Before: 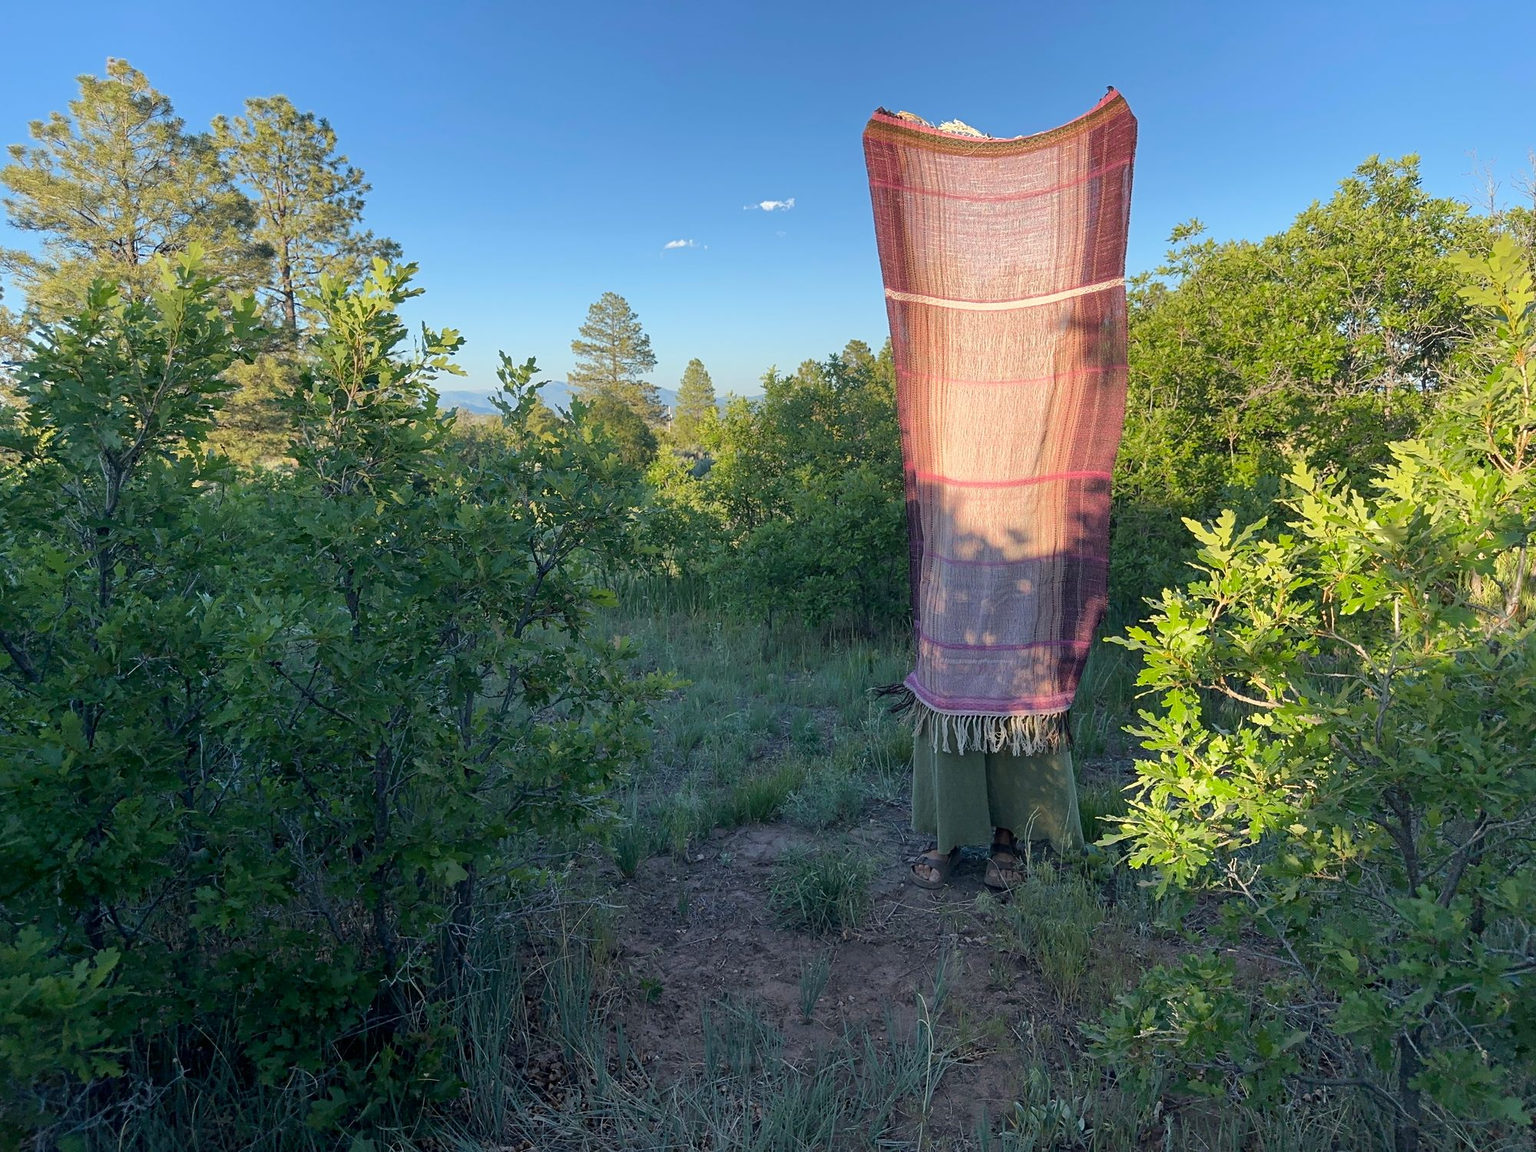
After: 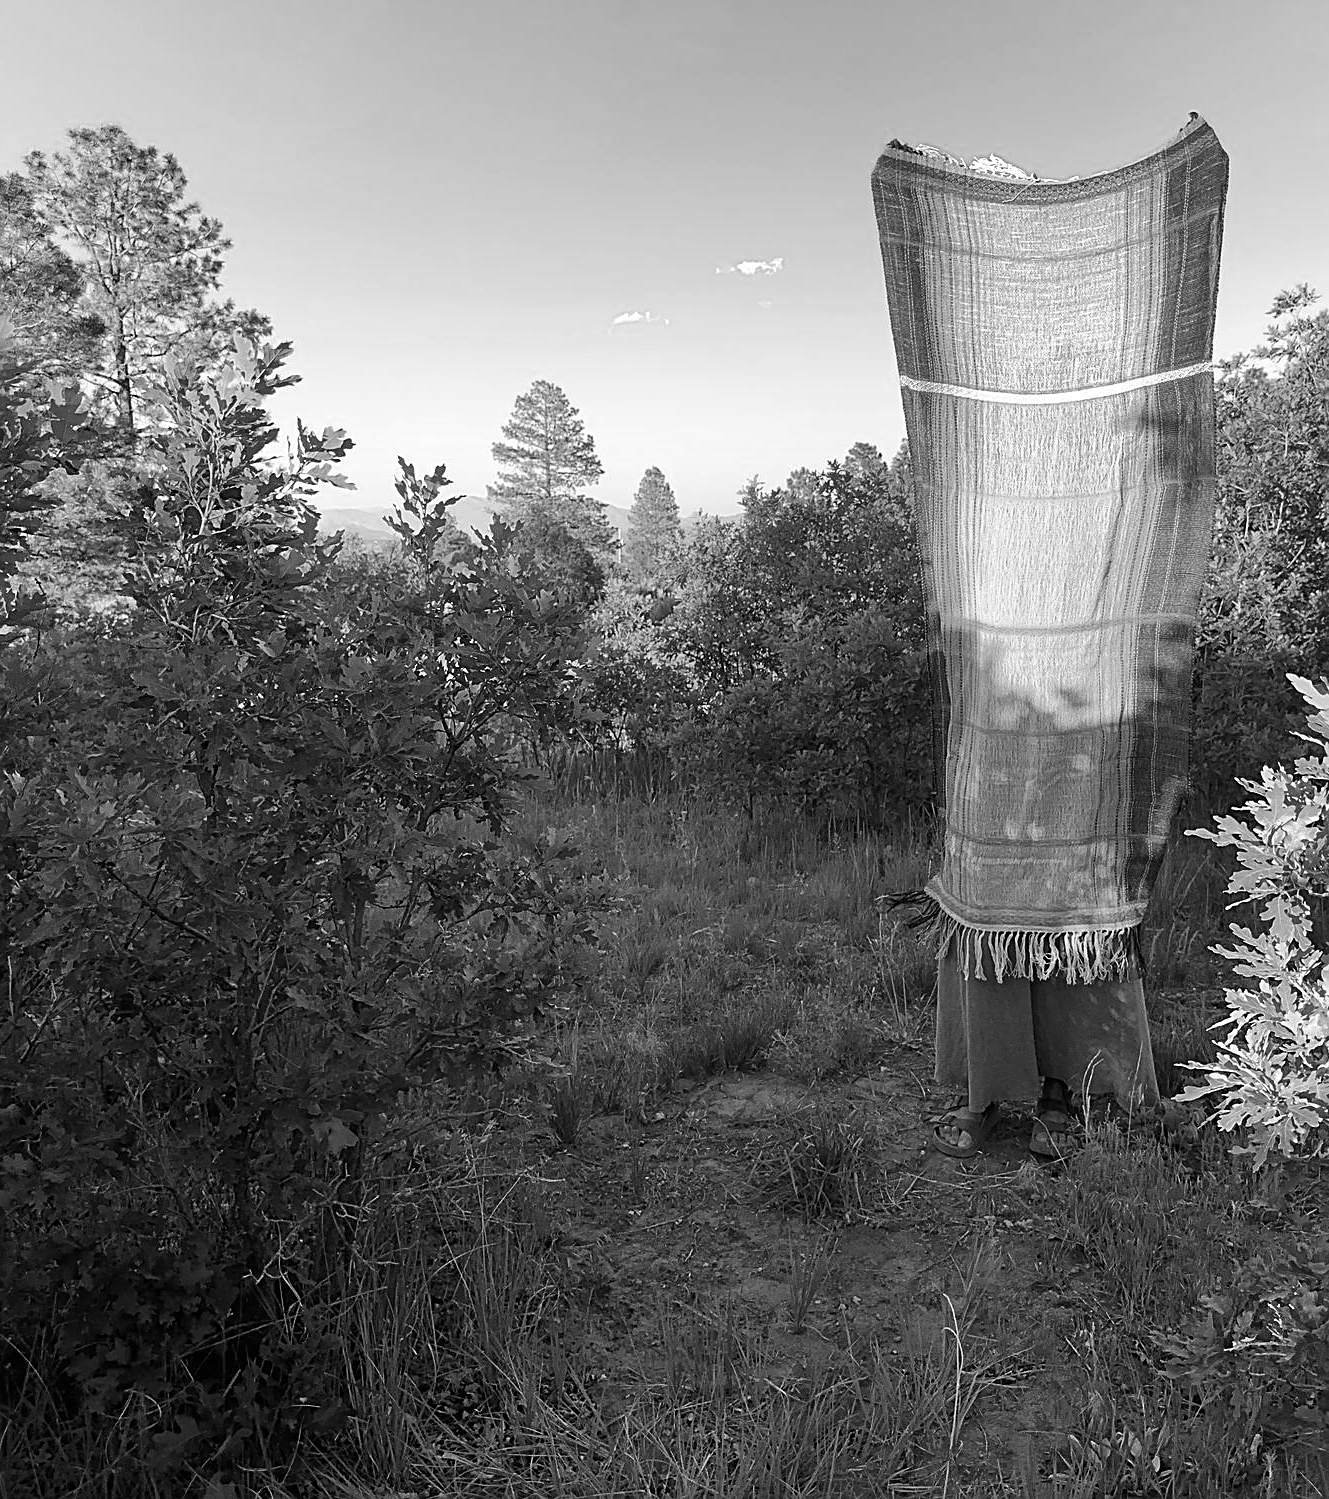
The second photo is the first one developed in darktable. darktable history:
crop and rotate: left 12.603%, right 20.923%
sharpen: on, module defaults
color calibration: output gray [0.18, 0.41, 0.41, 0], illuminant same as pipeline (D50), adaptation none (bypass), x 0.332, y 0.334, temperature 5010.74 K
tone equalizer: -8 EV -0.441 EV, -7 EV -0.375 EV, -6 EV -0.351 EV, -5 EV -0.182 EV, -3 EV 0.236 EV, -2 EV 0.324 EV, -1 EV 0.363 EV, +0 EV 0.398 EV, edges refinement/feathering 500, mask exposure compensation -1.57 EV, preserve details no
